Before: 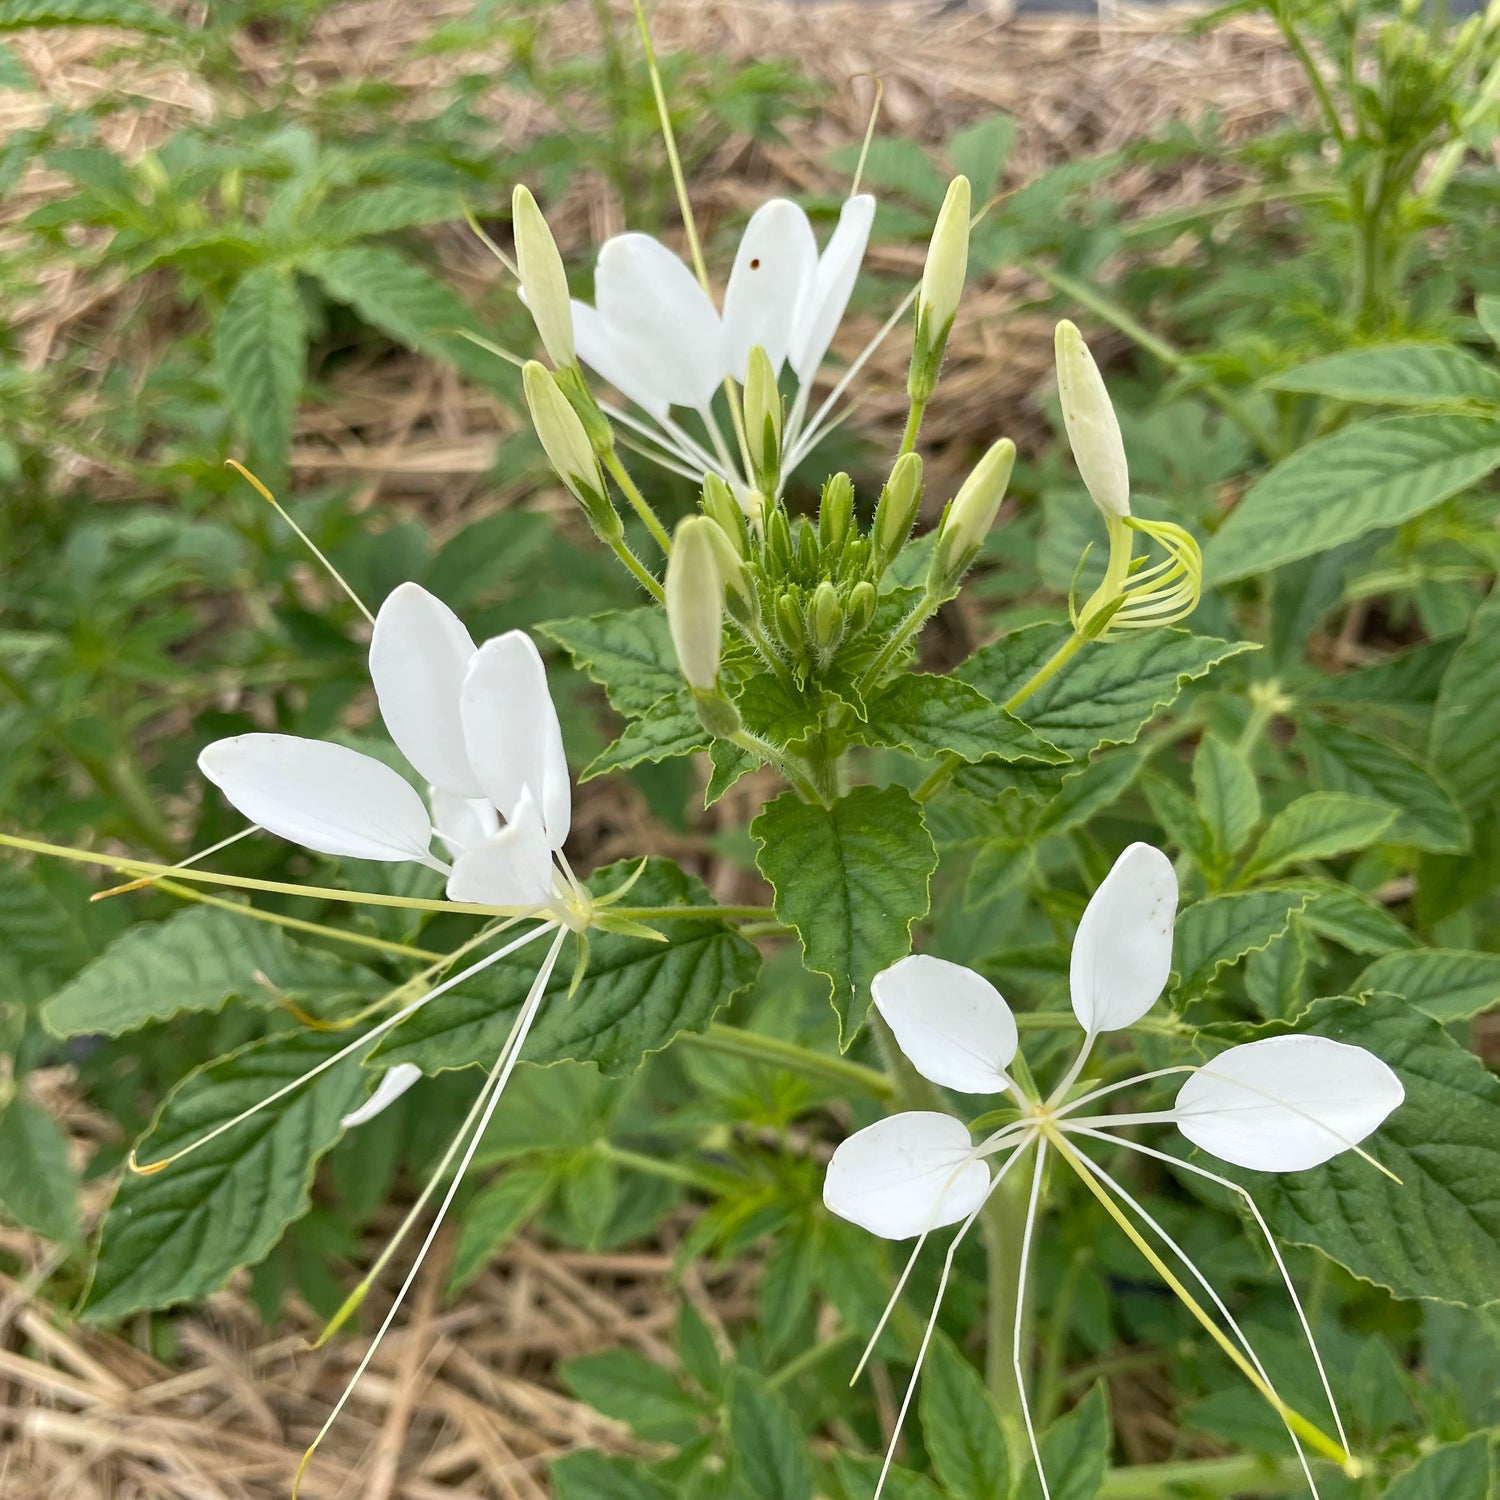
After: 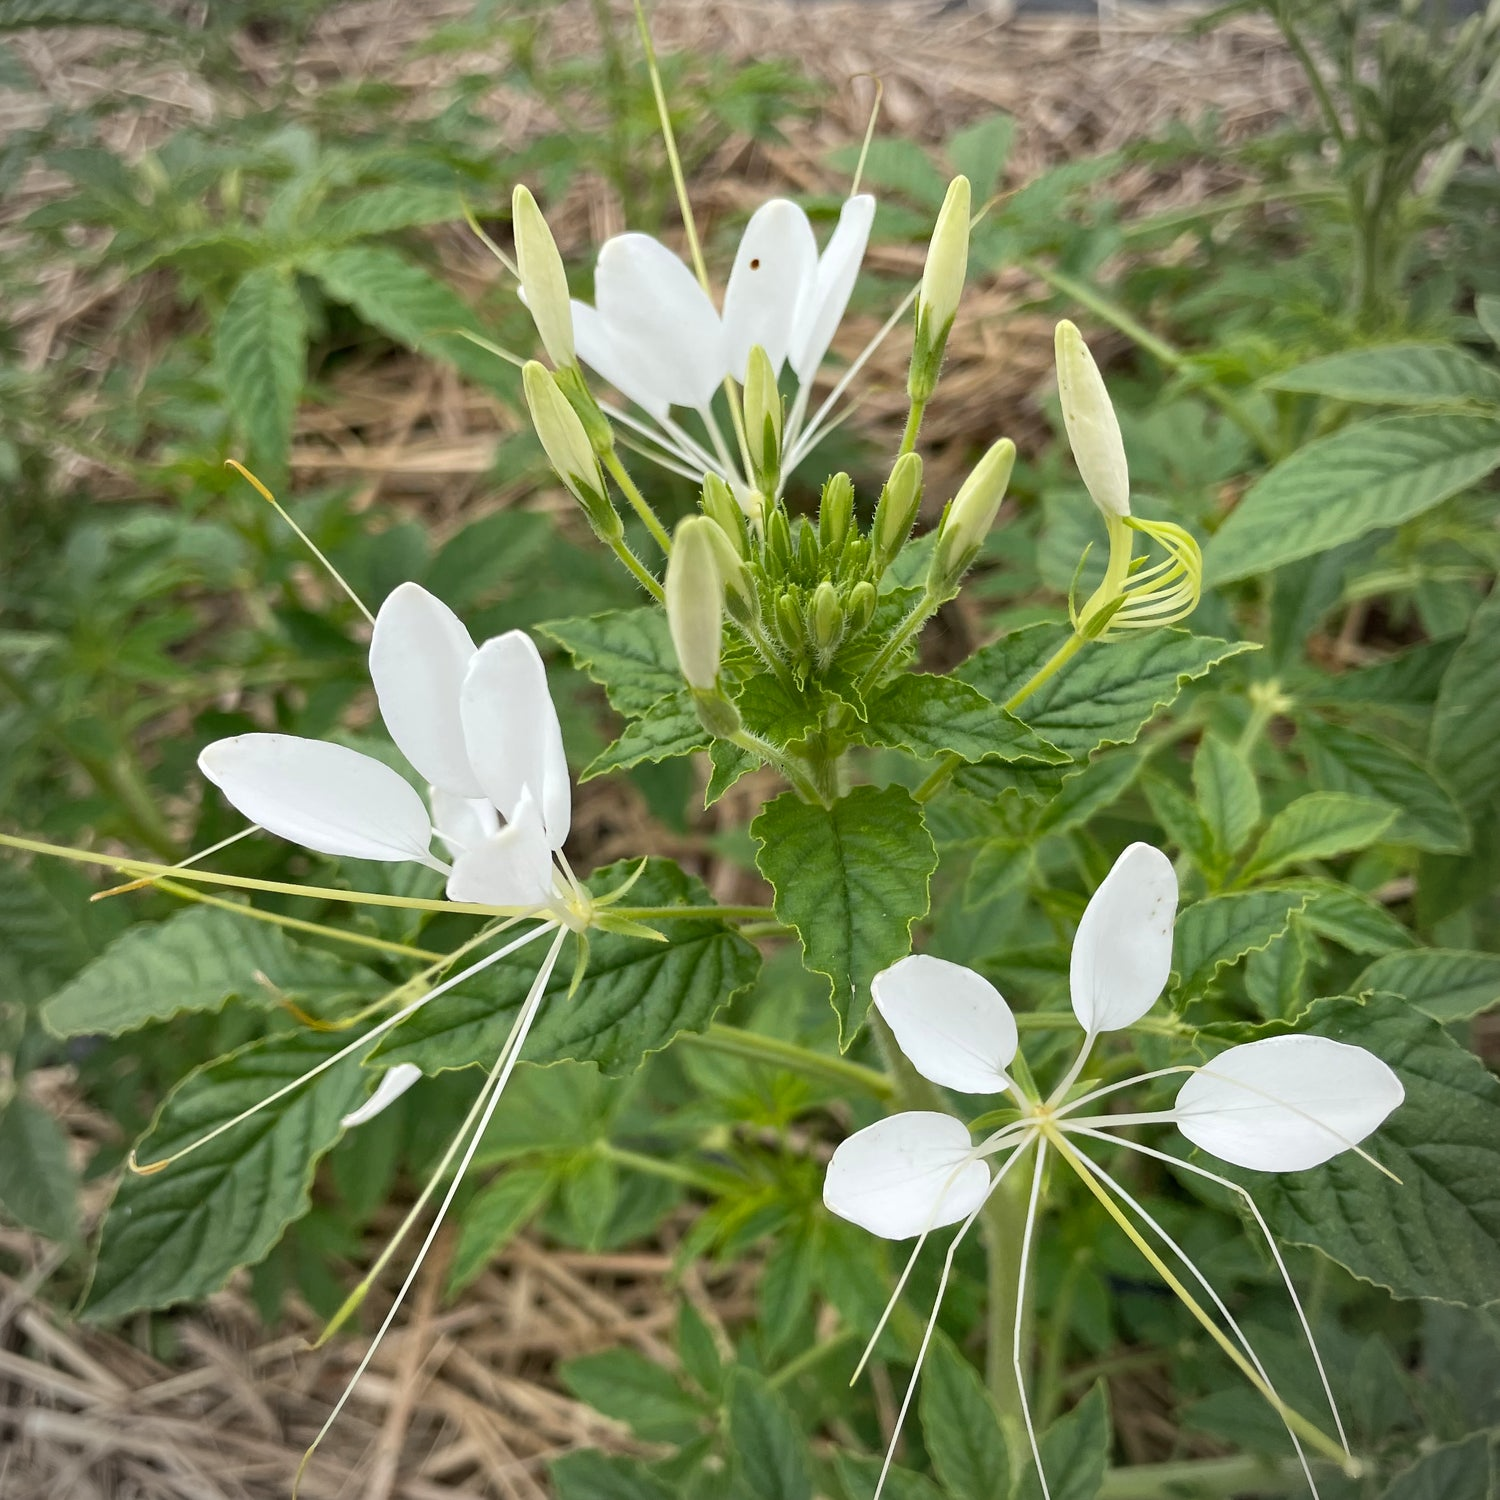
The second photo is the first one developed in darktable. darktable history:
vignetting: brightness -0.485
